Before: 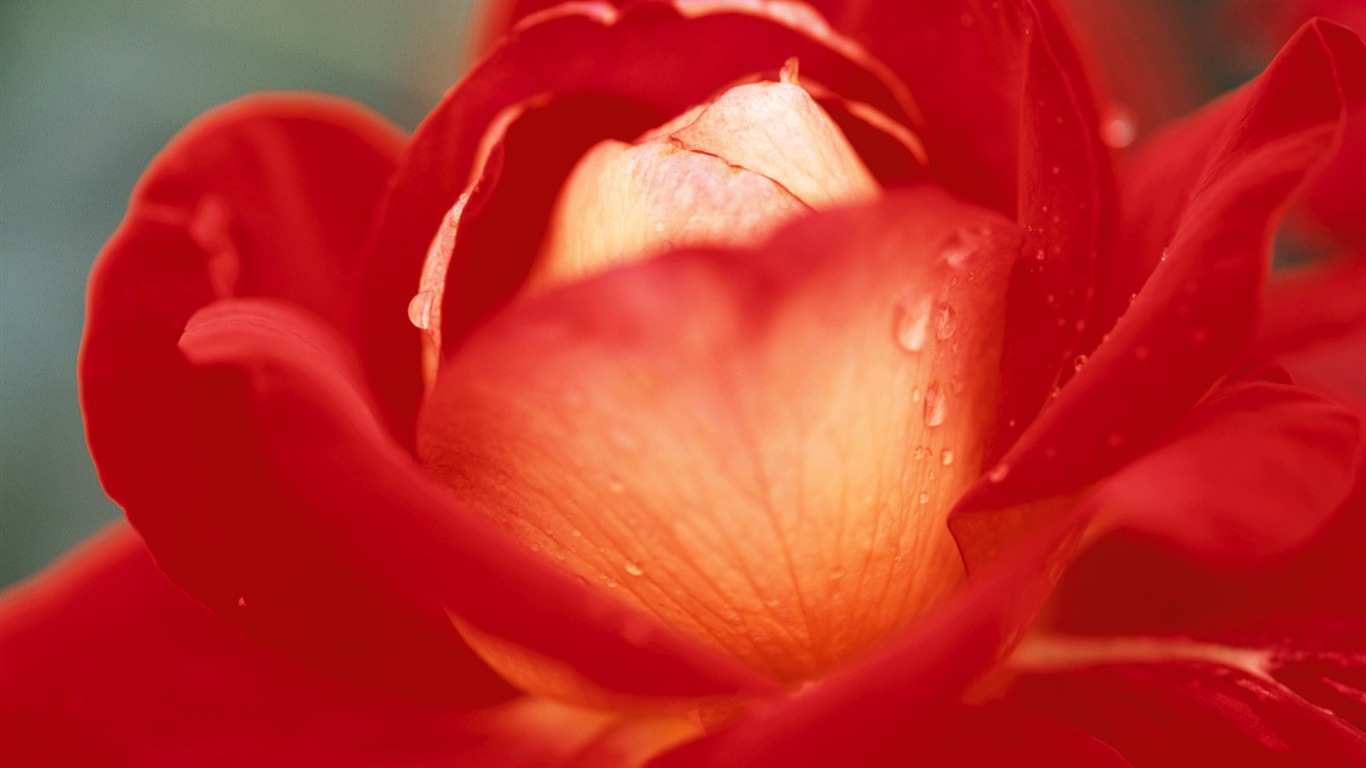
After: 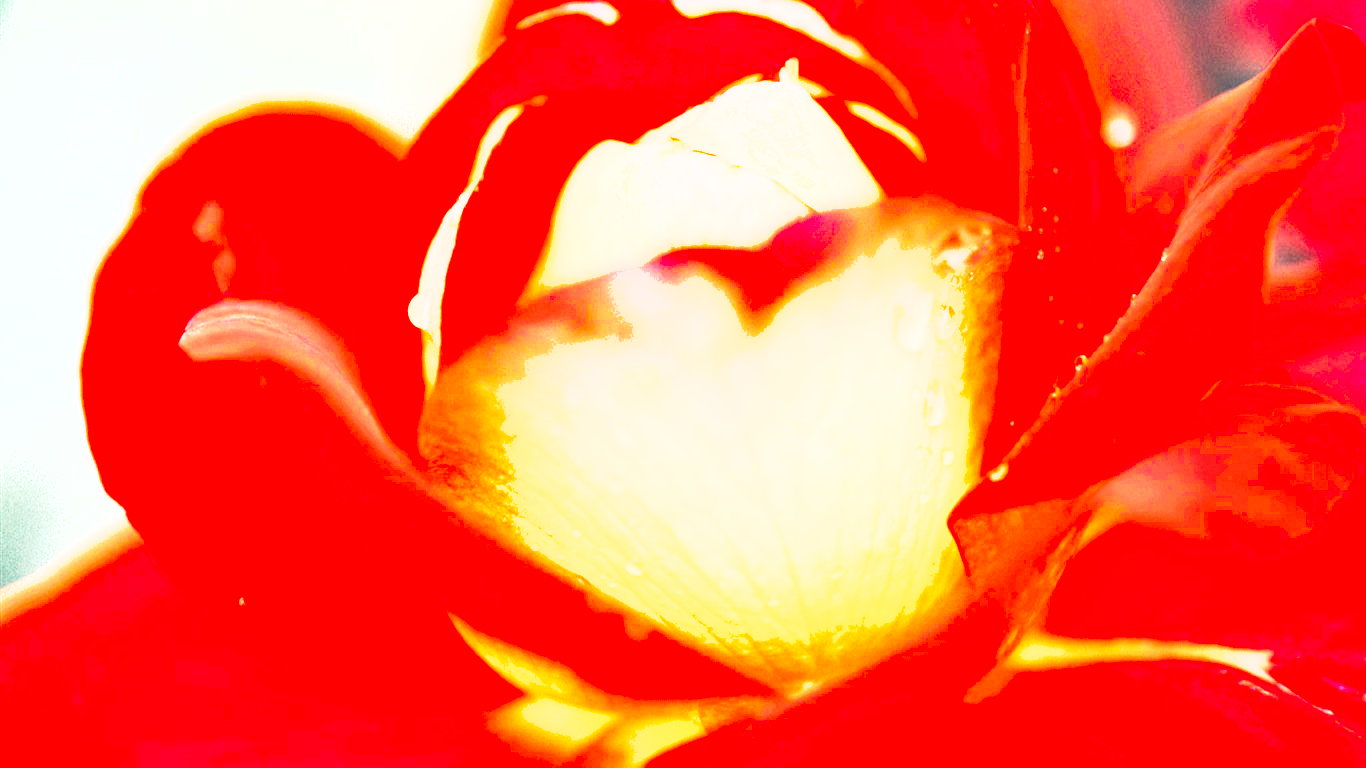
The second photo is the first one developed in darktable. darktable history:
base curve: curves: ch0 [(0, 0) (0.028, 0.03) (0.121, 0.232) (0.46, 0.748) (0.859, 0.968) (1, 1)], preserve colors none
color balance rgb: shadows lift › chroma 2.042%, shadows lift › hue 214.99°, global offset › chroma 0.243%, global offset › hue 257.46°, perceptual saturation grading › global saturation 30.659%, perceptual brilliance grading › global brilliance 30.669%, perceptual brilliance grading › highlights 50.367%, perceptual brilliance grading › mid-tones 50.115%, perceptual brilliance grading › shadows -22.247%
shadows and highlights: low approximation 0.01, soften with gaussian
exposure: black level correction 0, exposure 0.7 EV, compensate exposure bias true, compensate highlight preservation false
tone equalizer: -8 EV -0.437 EV, -7 EV -0.358 EV, -6 EV -0.325 EV, -5 EV -0.257 EV, -3 EV 0.225 EV, -2 EV 0.339 EV, -1 EV 0.404 EV, +0 EV 0.431 EV, edges refinement/feathering 500, mask exposure compensation -1.57 EV, preserve details no
